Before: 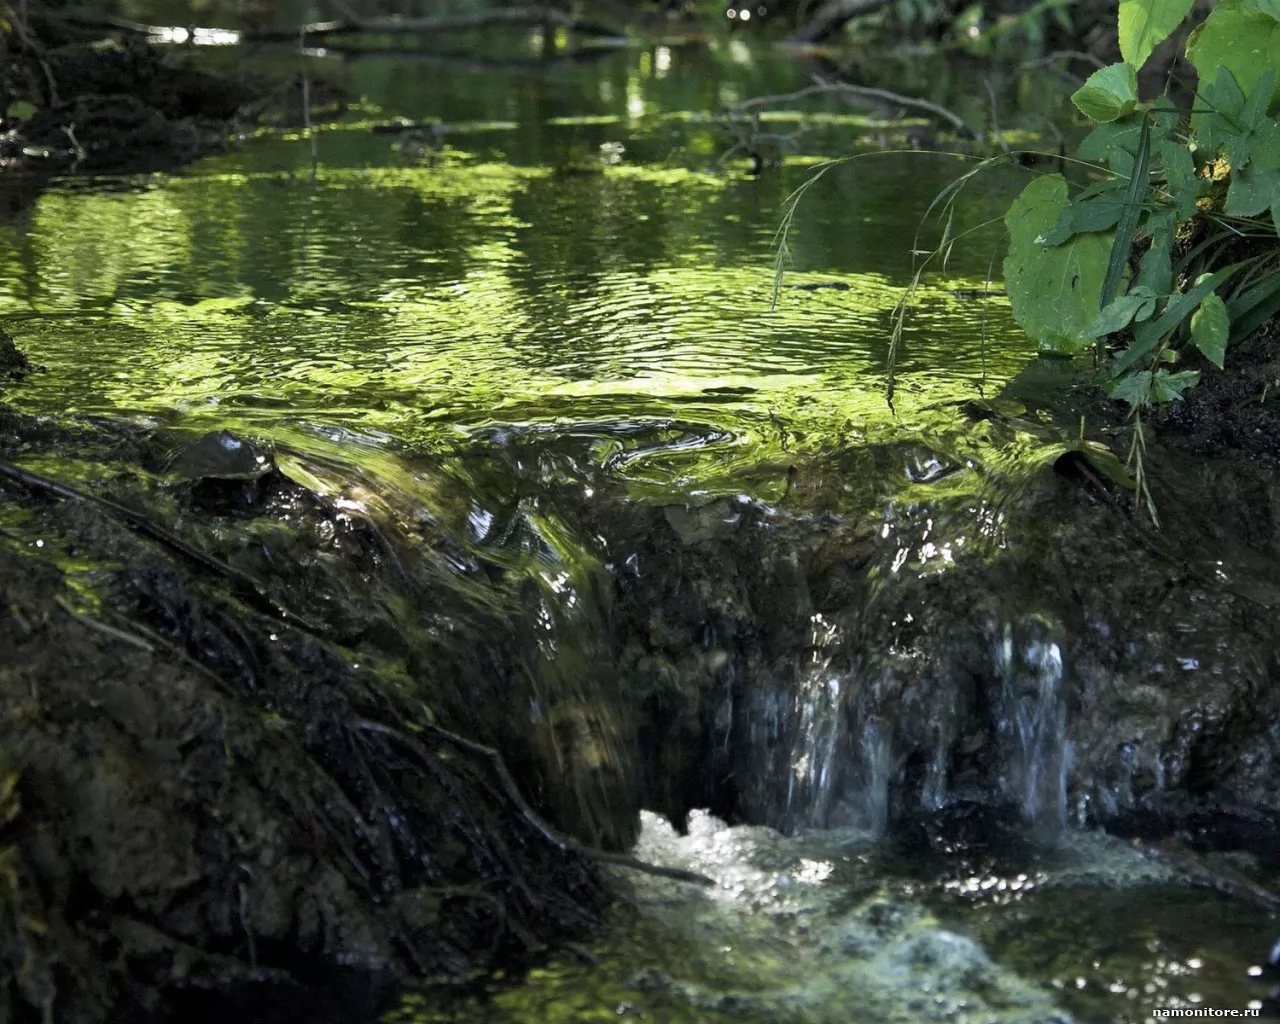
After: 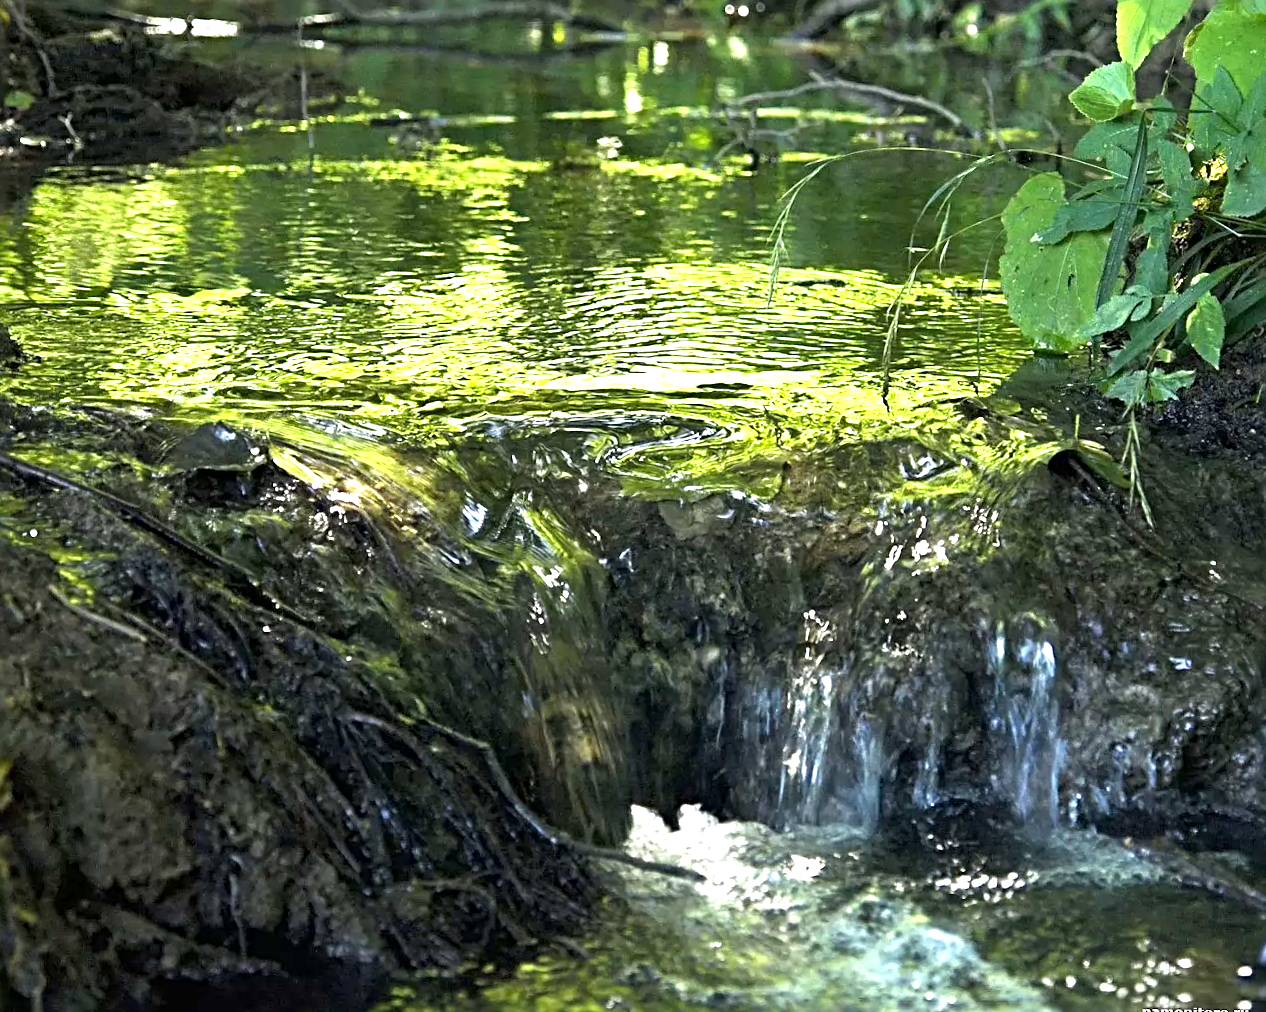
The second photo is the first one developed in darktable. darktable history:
exposure: black level correction 0, exposure 1.2 EV, compensate exposure bias true, compensate highlight preservation false
sharpen: radius 4
crop and rotate: angle -0.5°
contrast brightness saturation: saturation 0.18
